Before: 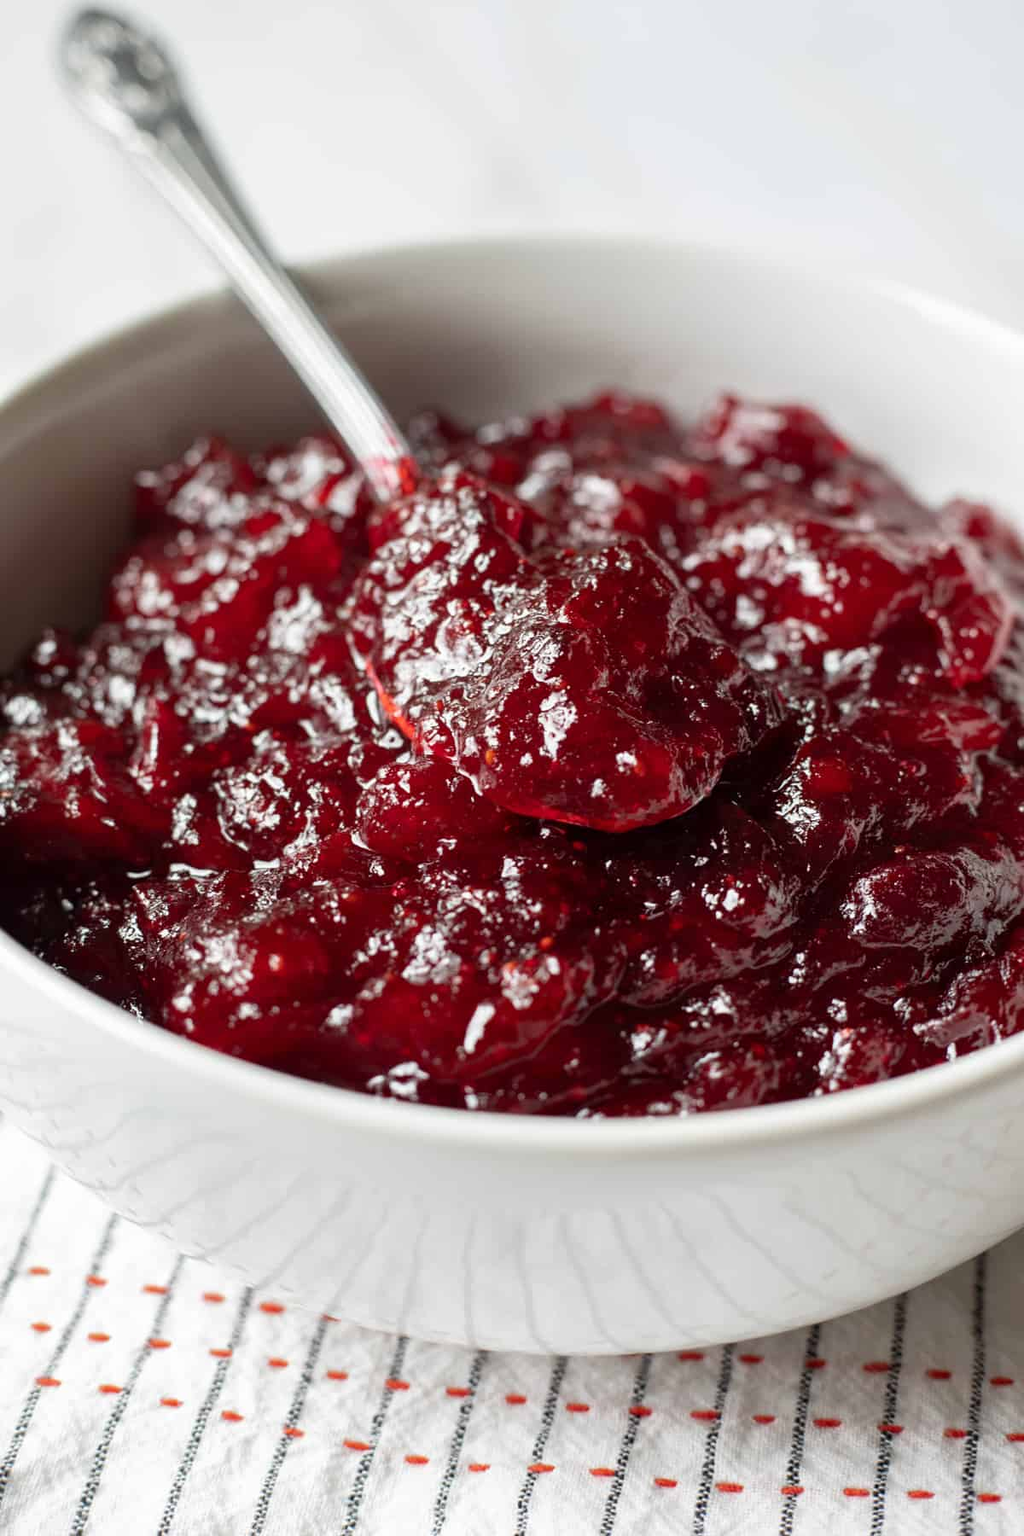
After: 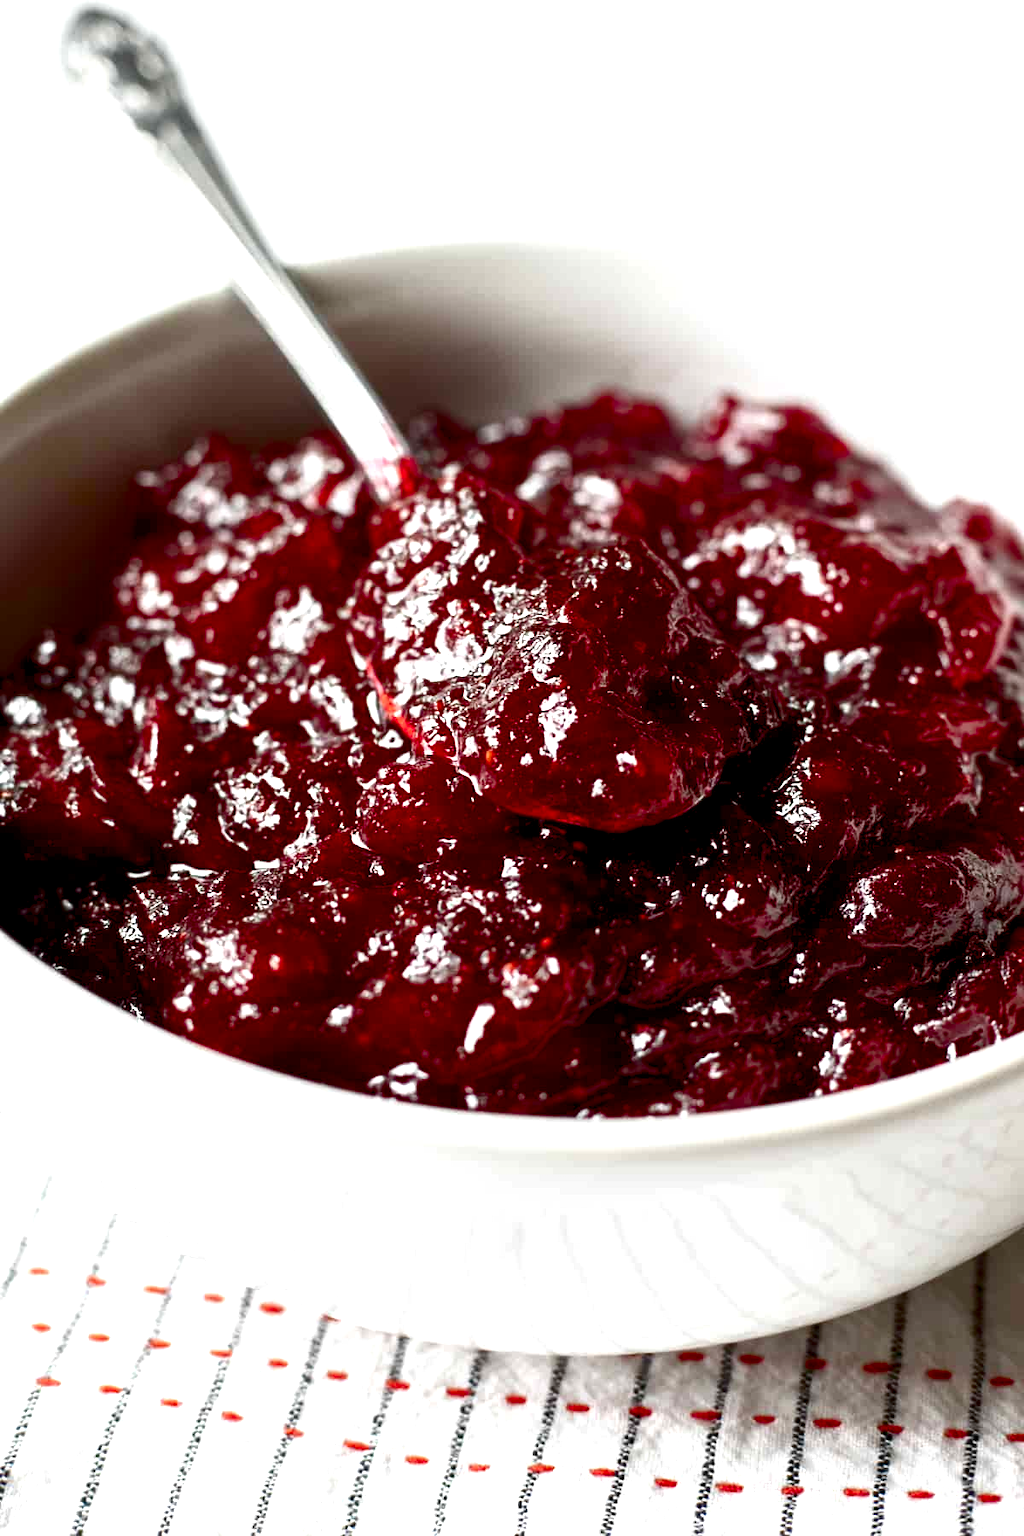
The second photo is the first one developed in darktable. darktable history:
contrast brightness saturation: contrast 0.101, brightness -0.261, saturation 0.14
exposure: exposure 0.505 EV, compensate highlight preservation false
color balance rgb: highlights gain › luminance 14.643%, global offset › luminance -0.471%, linear chroma grading › shadows -2.288%, linear chroma grading › highlights -14.548%, linear chroma grading › global chroma -9.876%, linear chroma grading › mid-tones -10.407%, perceptual saturation grading › global saturation 20%, perceptual saturation grading › highlights -24.799%, perceptual saturation grading › shadows 49.714%, global vibrance 20%
